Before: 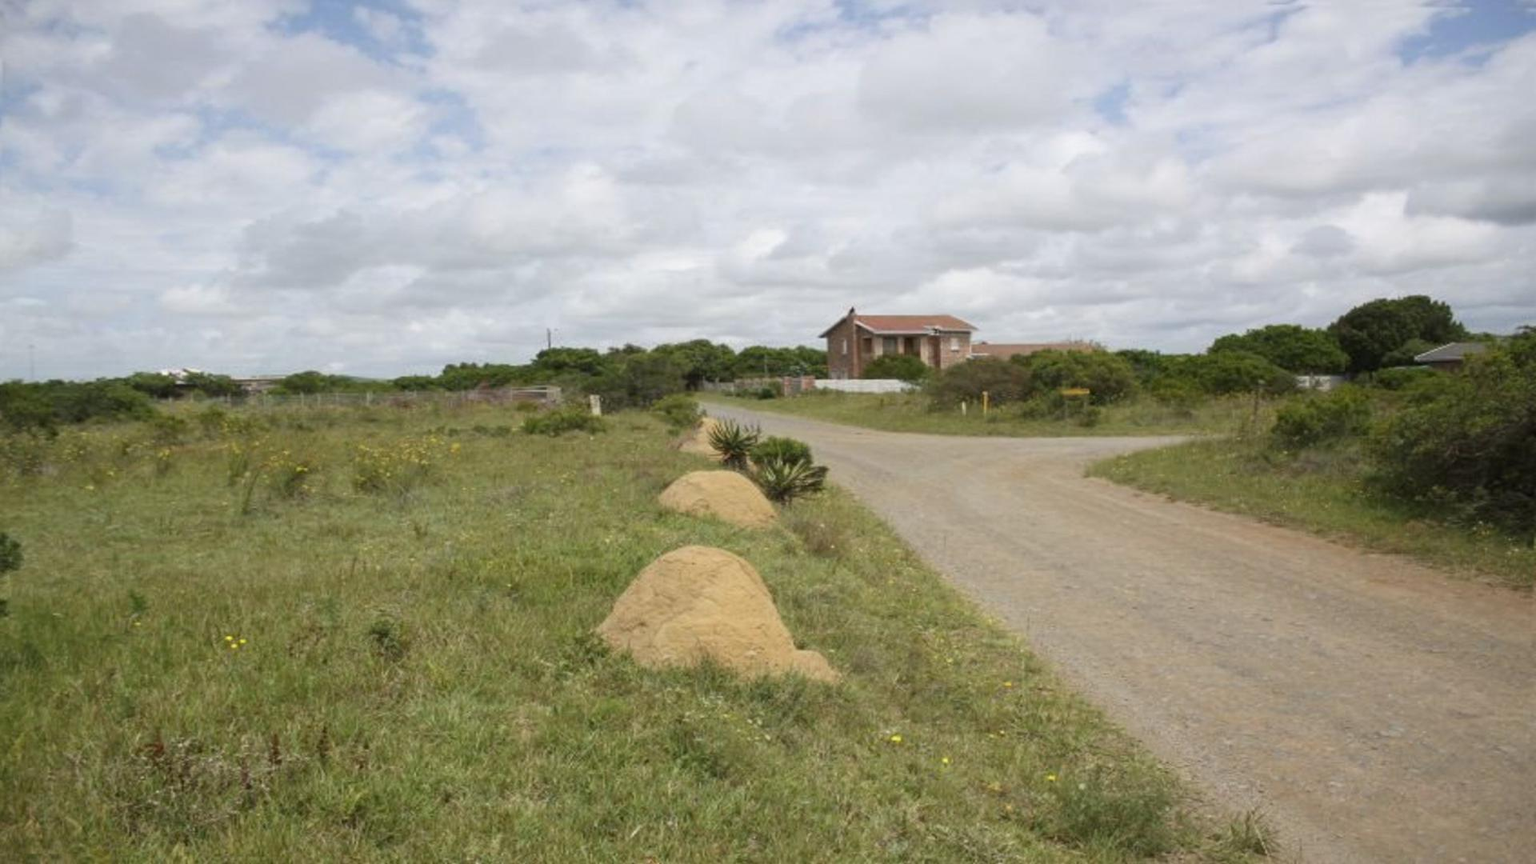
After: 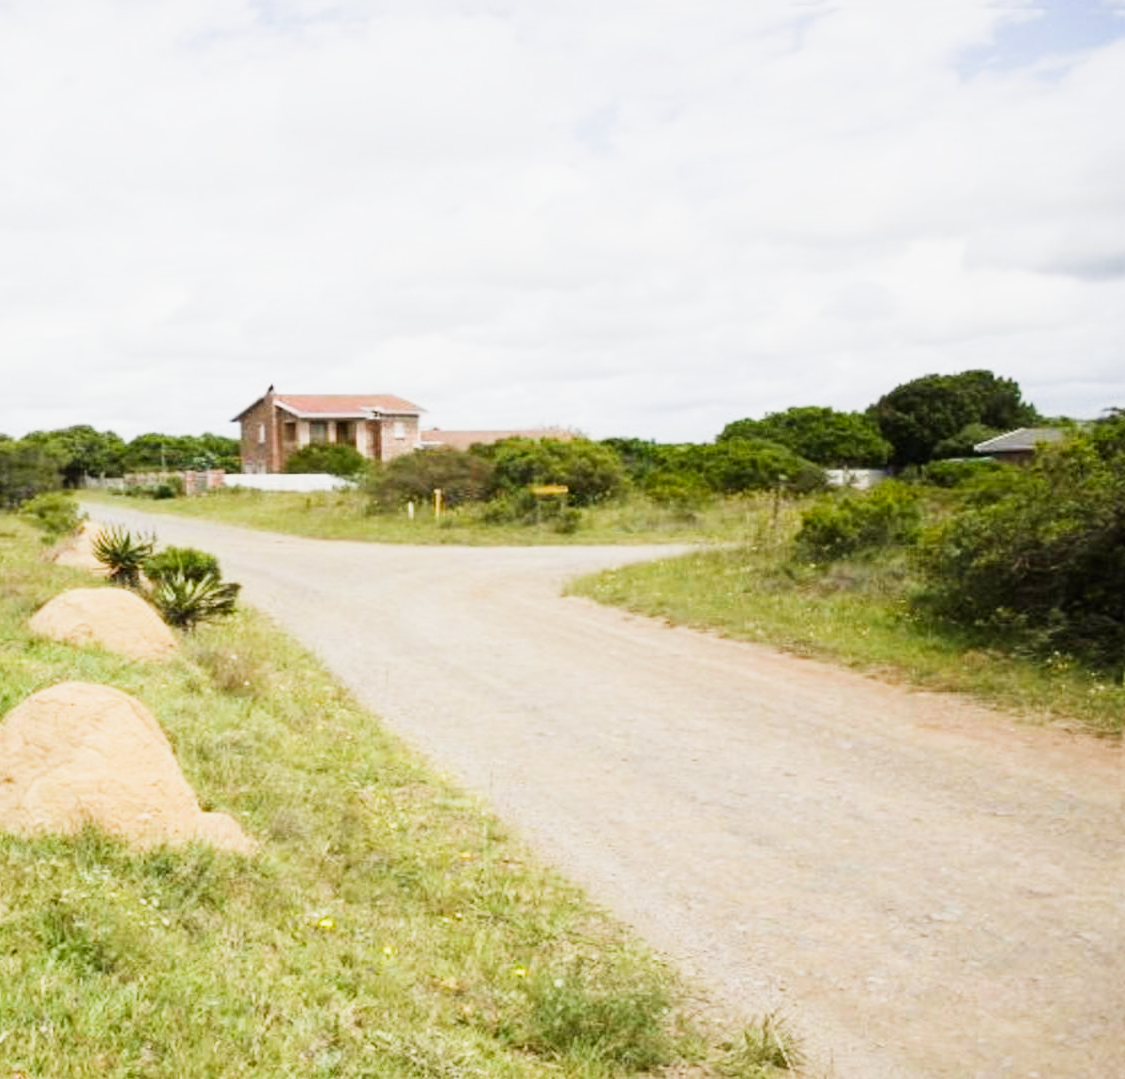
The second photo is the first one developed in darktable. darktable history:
exposure: exposure 1.16 EV, compensate exposure bias true, compensate highlight preservation false
sigmoid: contrast 1.8
crop: left 41.402%
